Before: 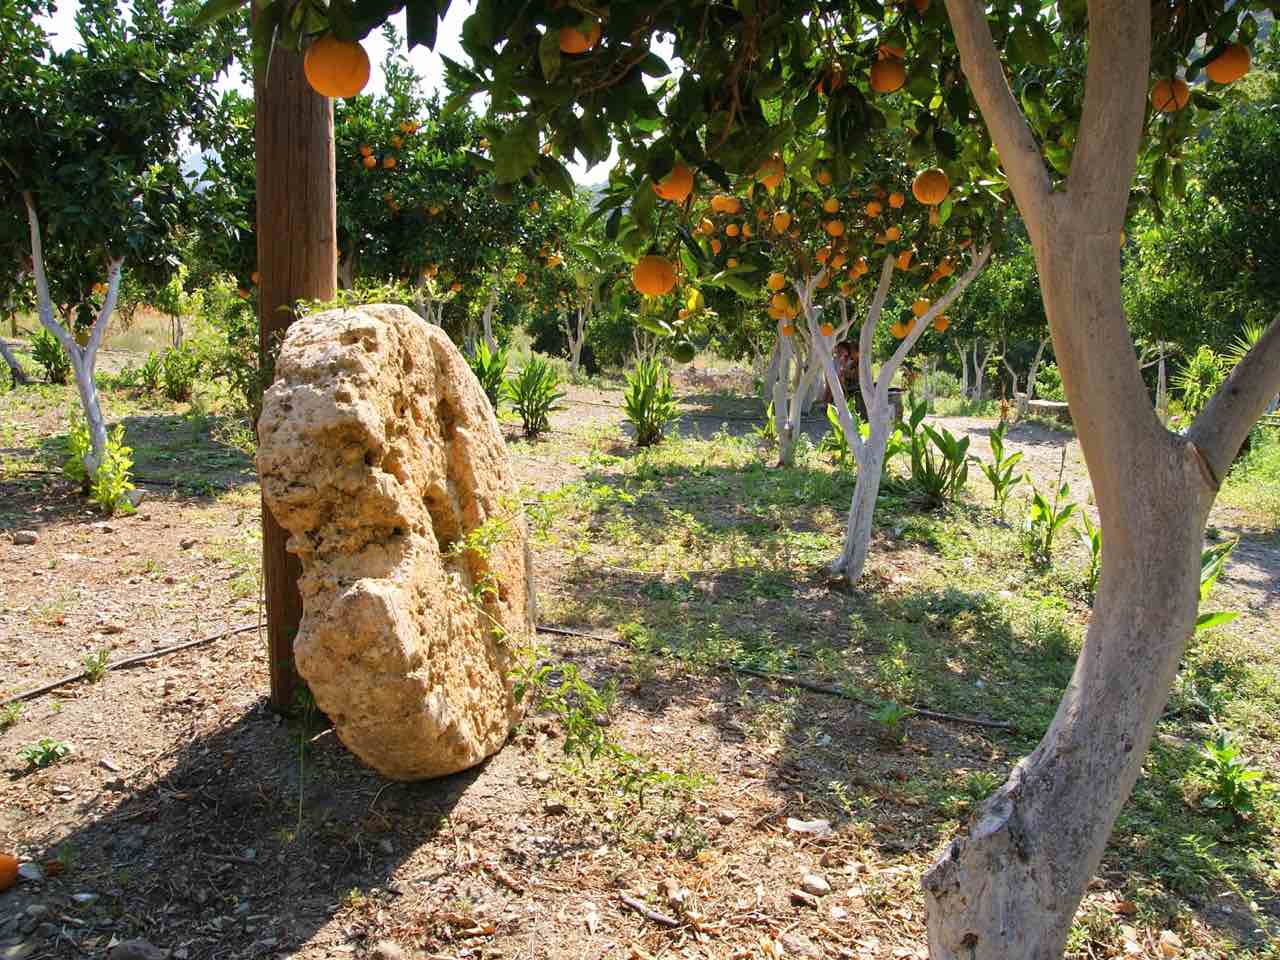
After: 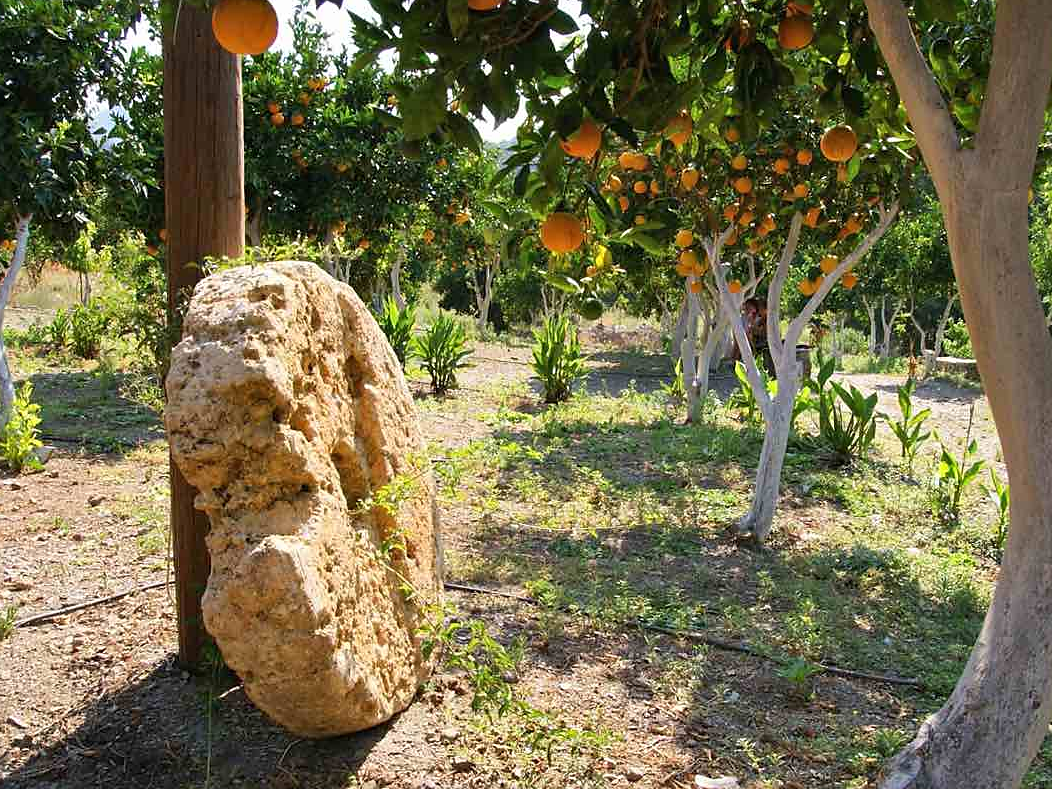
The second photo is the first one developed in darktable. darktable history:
crop and rotate: left 7.196%, top 4.574%, right 10.605%, bottom 13.178%
sharpen: radius 1.458, amount 0.398, threshold 1.271
